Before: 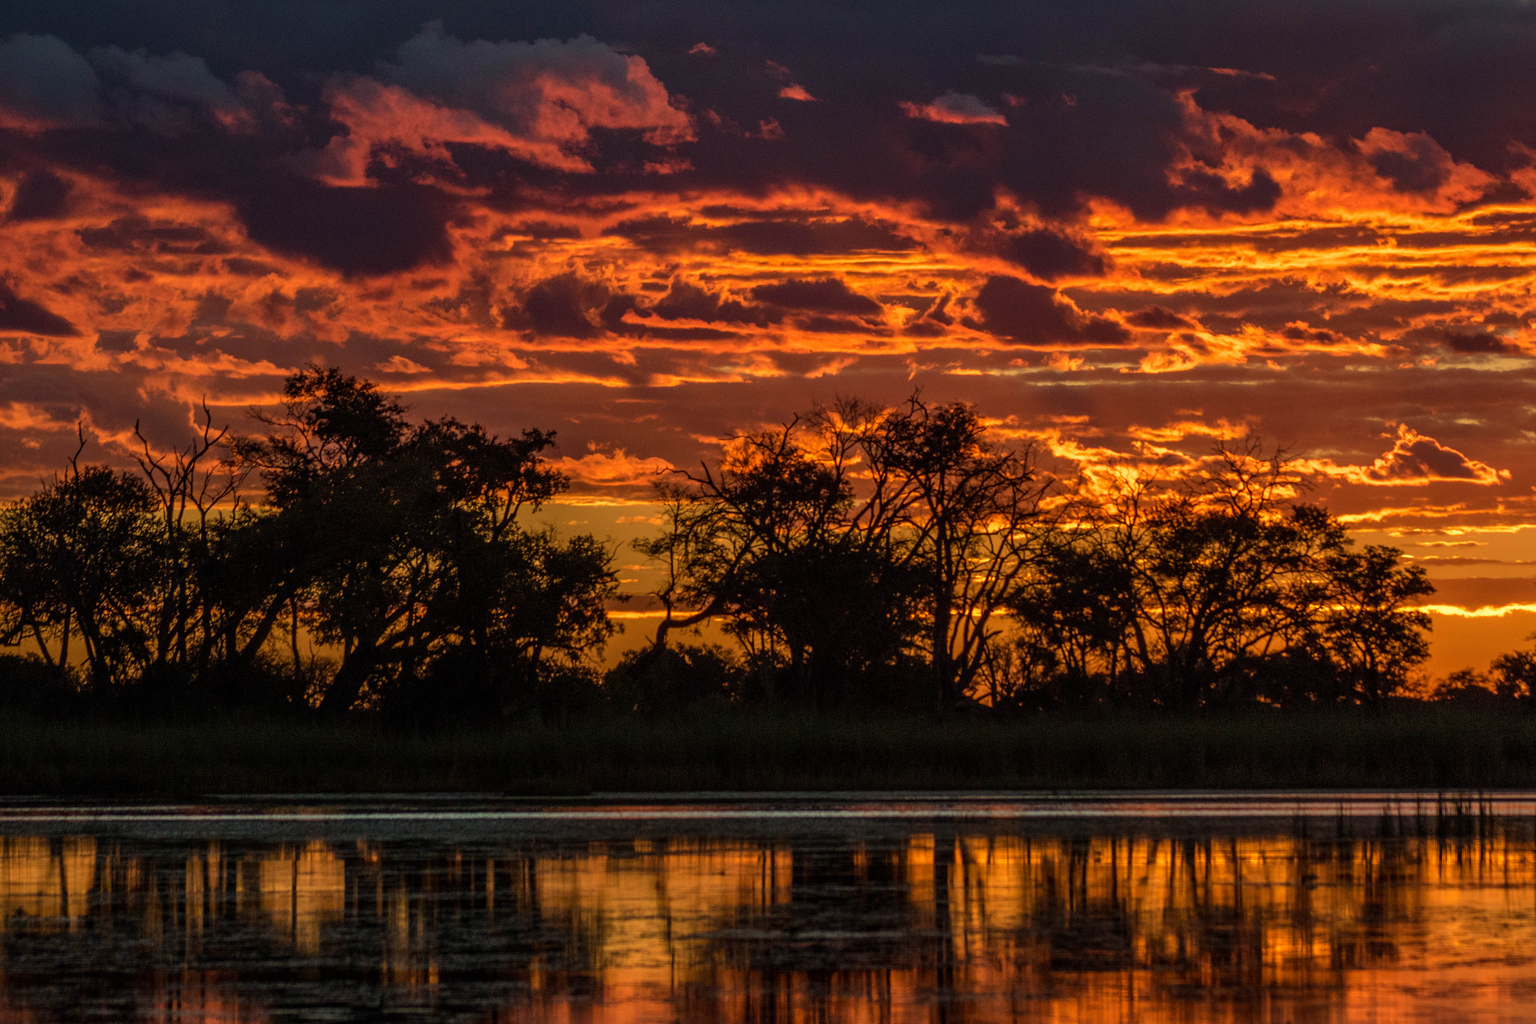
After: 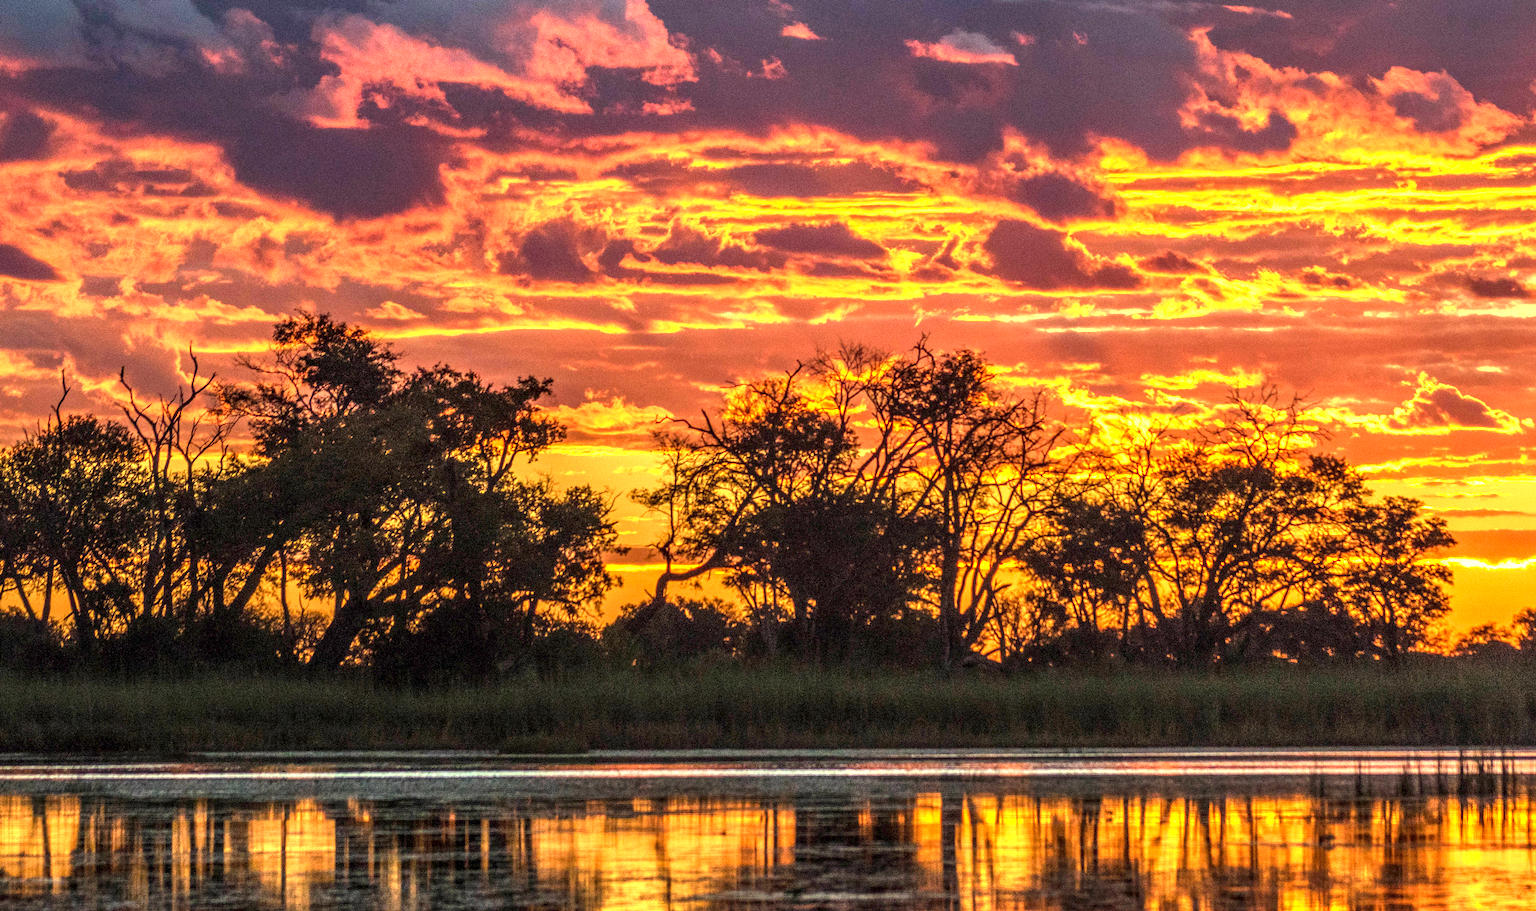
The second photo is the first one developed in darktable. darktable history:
exposure: exposure 2.257 EV, compensate highlight preservation false
local contrast: on, module defaults
crop: left 1.24%, top 6.157%, right 1.466%, bottom 7.217%
